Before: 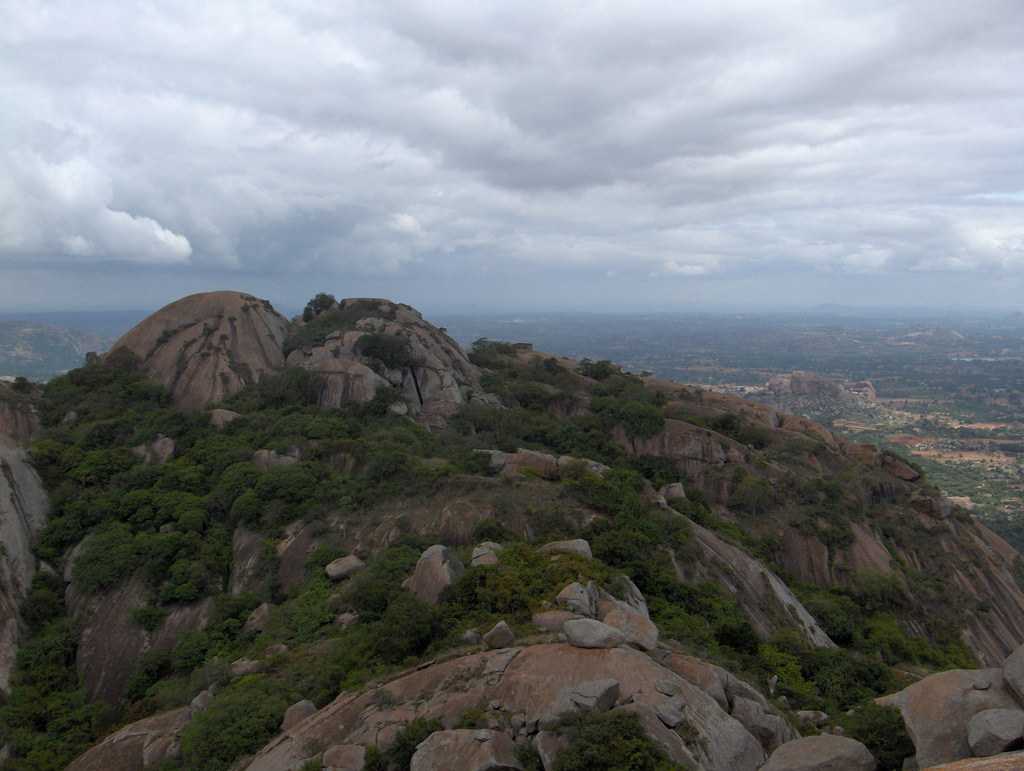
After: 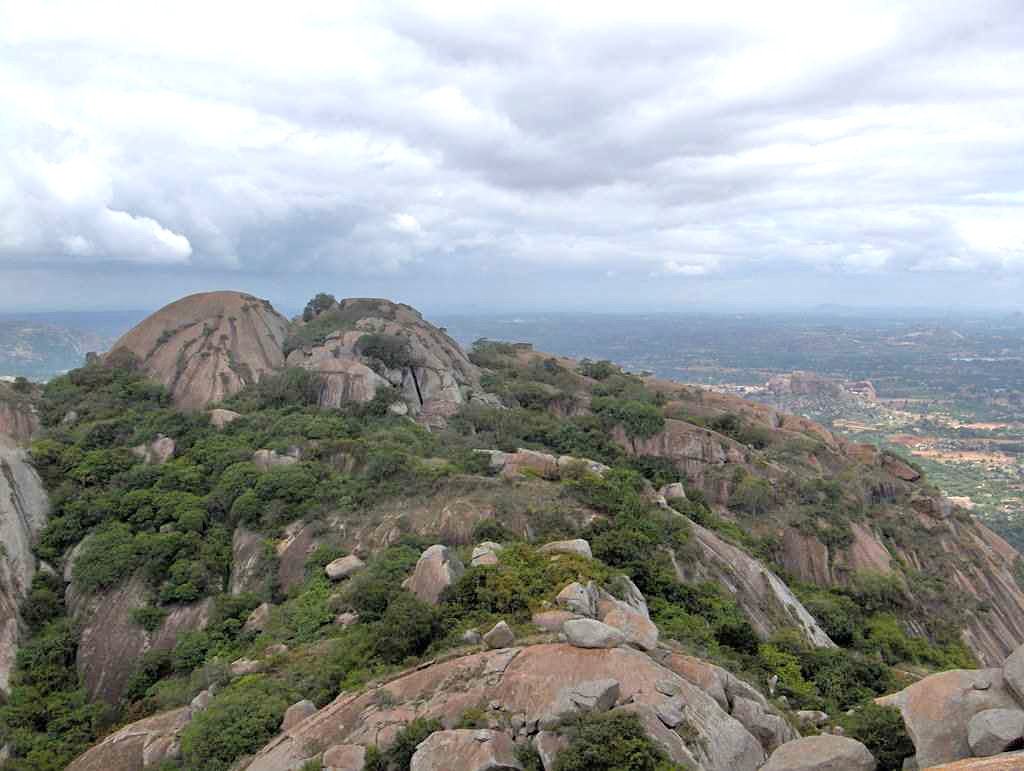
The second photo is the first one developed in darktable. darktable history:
tone equalizer: -7 EV 0.15 EV, -6 EV 0.6 EV, -5 EV 1.15 EV, -4 EV 1.33 EV, -3 EV 1.15 EV, -2 EV 0.6 EV, -1 EV 0.15 EV, mask exposure compensation -0.5 EV
sharpen: amount 0.2
exposure: exposure 0.515 EV, compensate highlight preservation false
